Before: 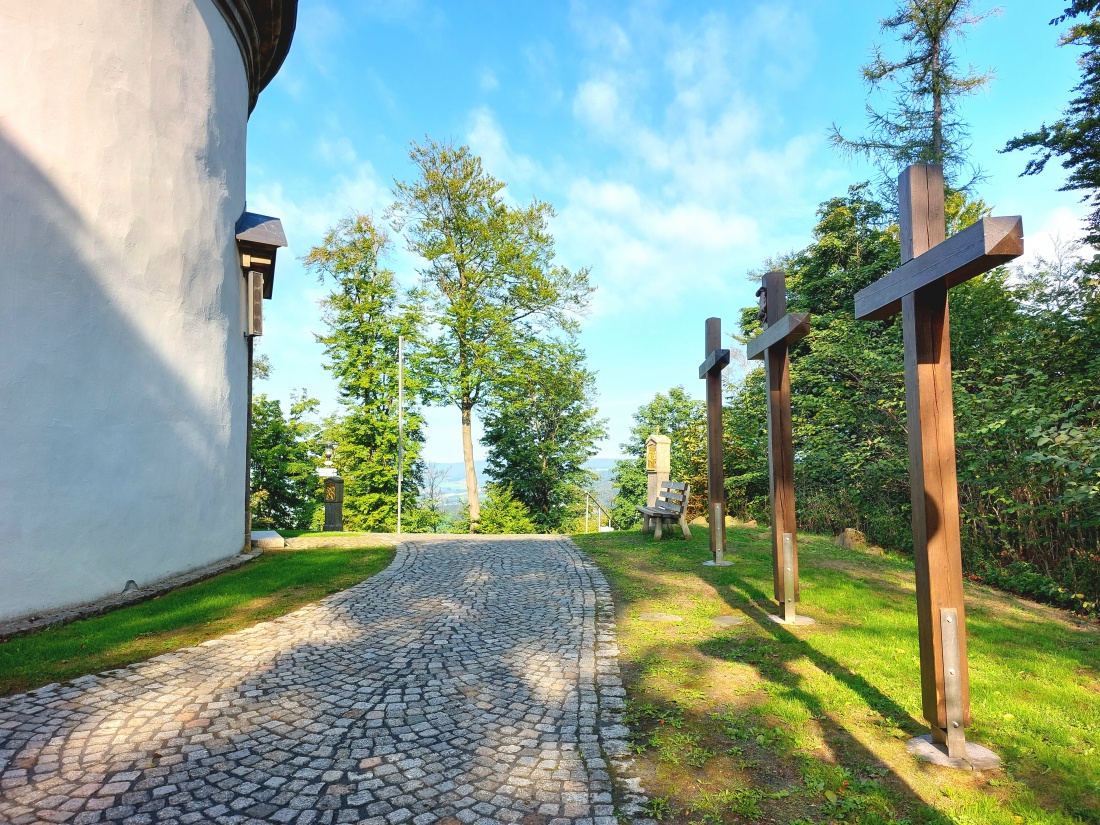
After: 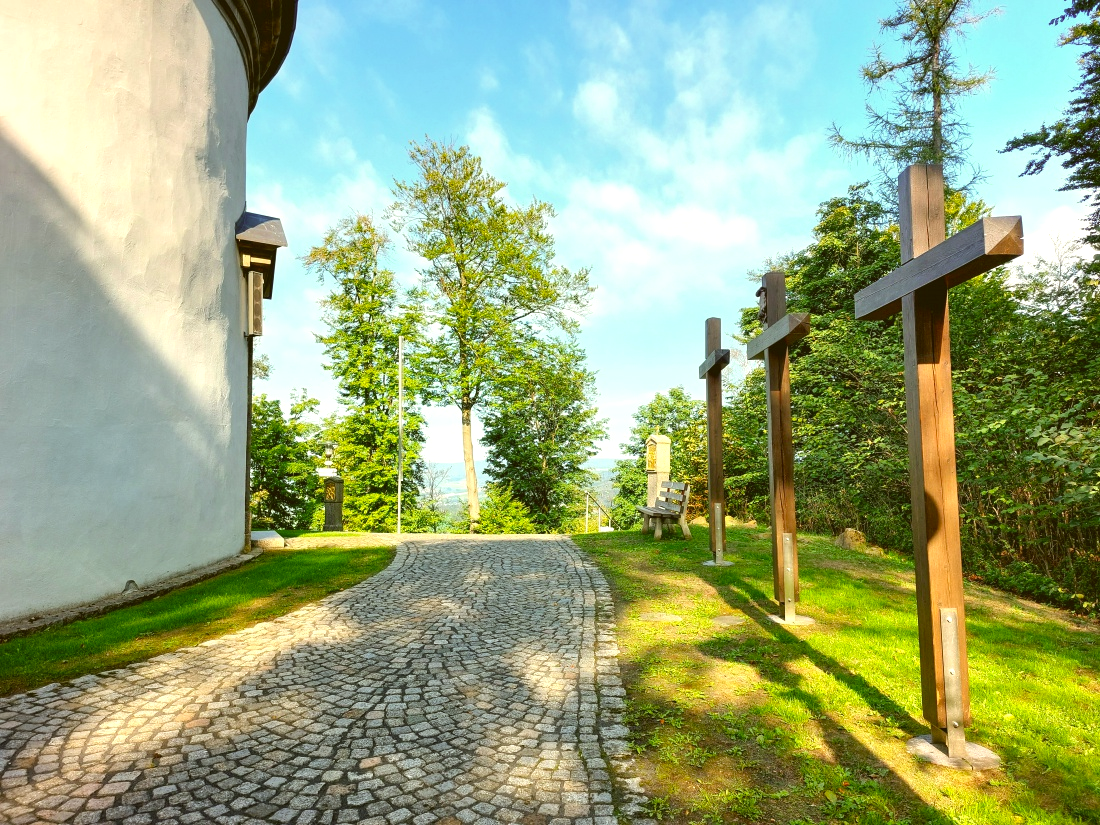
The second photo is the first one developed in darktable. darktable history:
color correction: highlights a* -1.7, highlights b* 10.58, shadows a* 0.482, shadows b* 19.62
local contrast: highlights 104%, shadows 100%, detail 119%, midtone range 0.2
exposure: exposure 0.203 EV, compensate highlight preservation false
